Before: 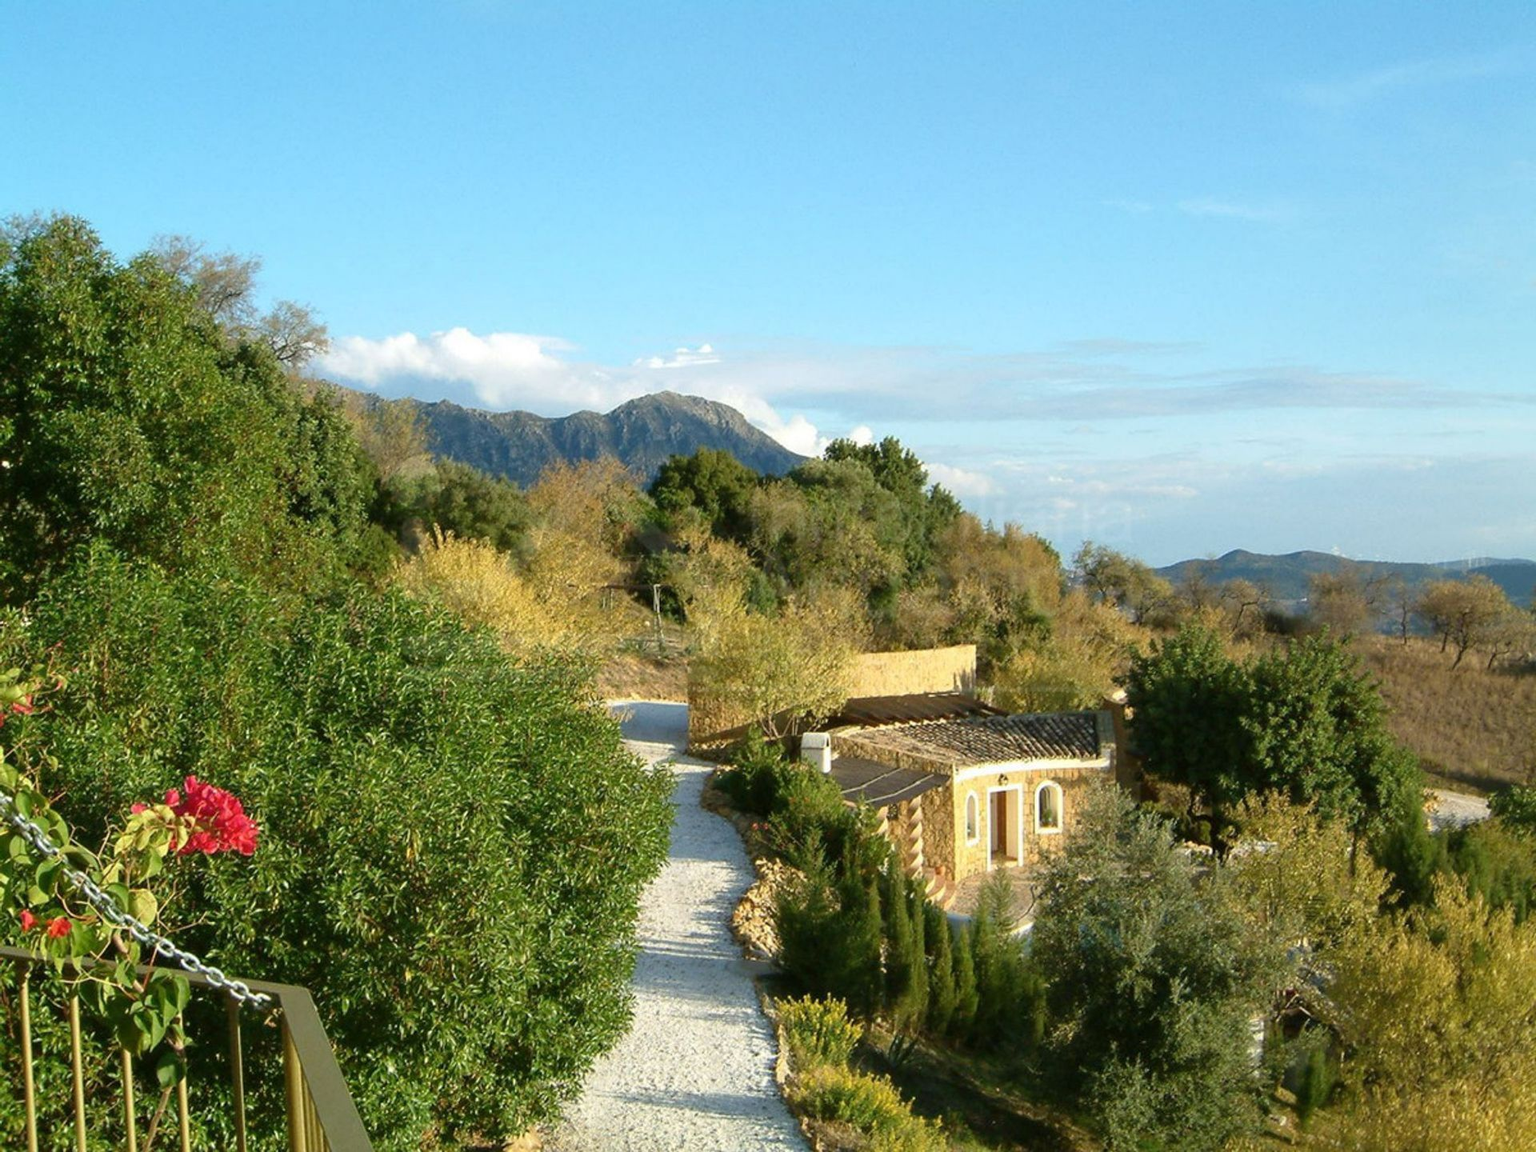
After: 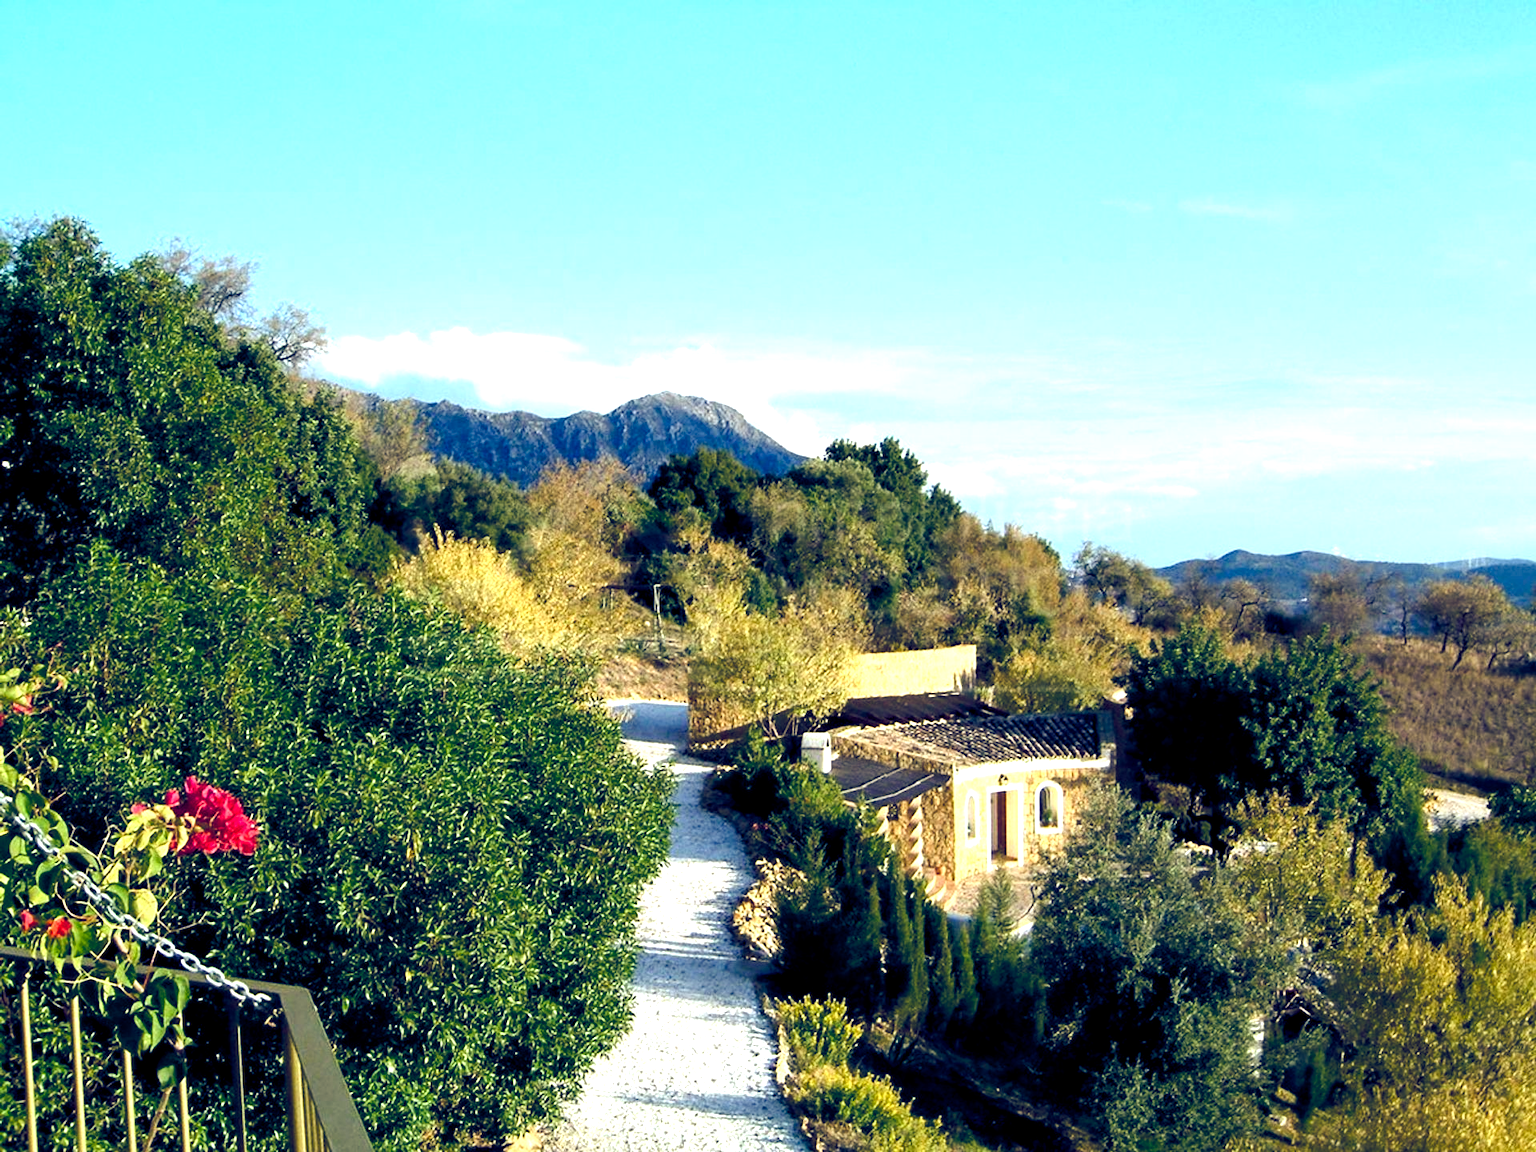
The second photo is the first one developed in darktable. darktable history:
color balance rgb: shadows lift › luminance -41.13%, shadows lift › chroma 14.13%, shadows lift › hue 260°, power › luminance -3.76%, power › chroma 0.56%, power › hue 40.37°, highlights gain › luminance 16.81%, highlights gain › chroma 2.94%, highlights gain › hue 260°, global offset › luminance -0.29%, global offset › chroma 0.31%, global offset › hue 260°, perceptual saturation grading › global saturation 20%, perceptual saturation grading › highlights -13.92%, perceptual saturation grading › shadows 50%
tone equalizer: -8 EV -0.75 EV, -7 EV -0.7 EV, -6 EV -0.6 EV, -5 EV -0.4 EV, -3 EV 0.4 EV, -2 EV 0.6 EV, -1 EV 0.7 EV, +0 EV 0.75 EV, edges refinement/feathering 500, mask exposure compensation -1.57 EV, preserve details no
